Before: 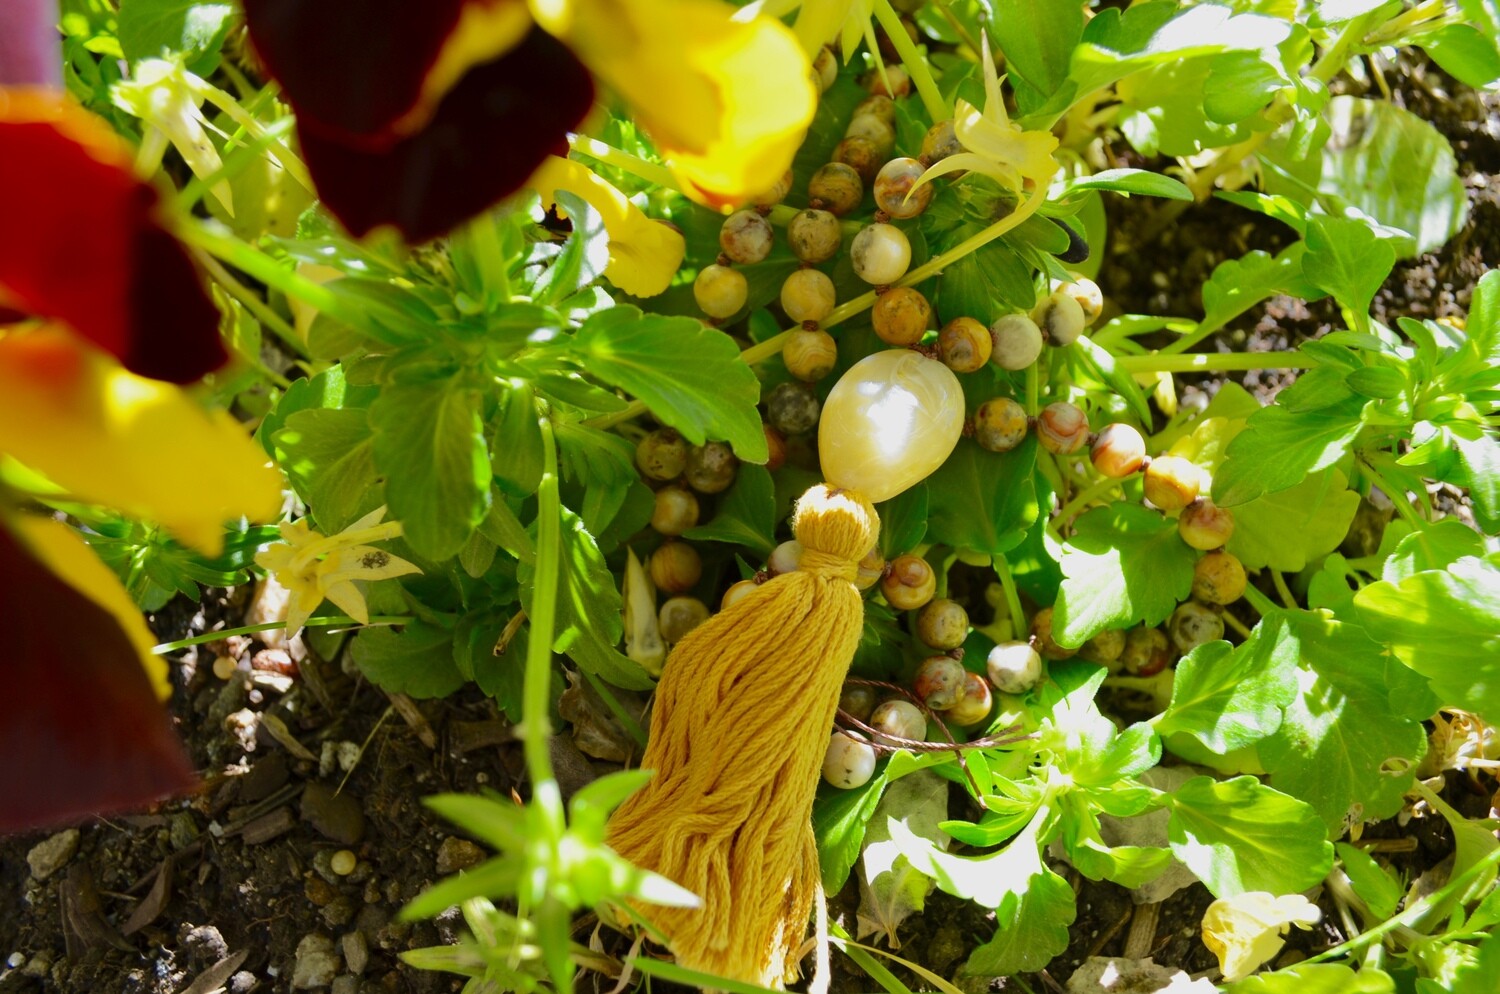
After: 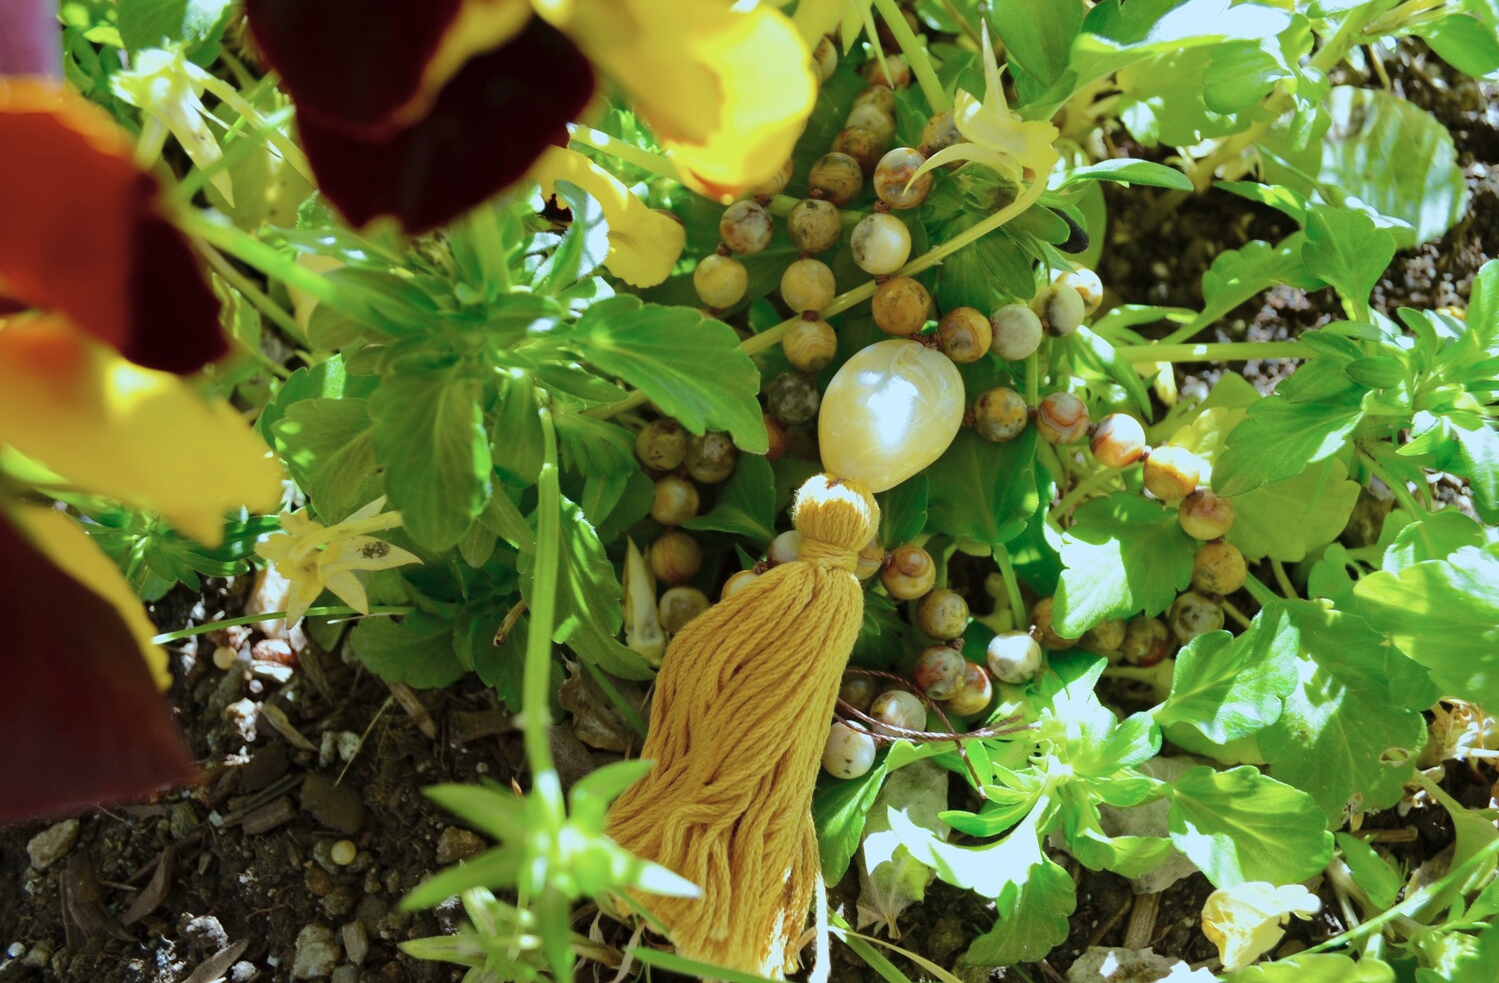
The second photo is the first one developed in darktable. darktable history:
color correction: highlights a* -12.82, highlights b* -17.92, saturation 0.711
haze removal: compatibility mode true, adaptive false
crop: top 1.054%, right 0.06%
base curve: preserve colors none
